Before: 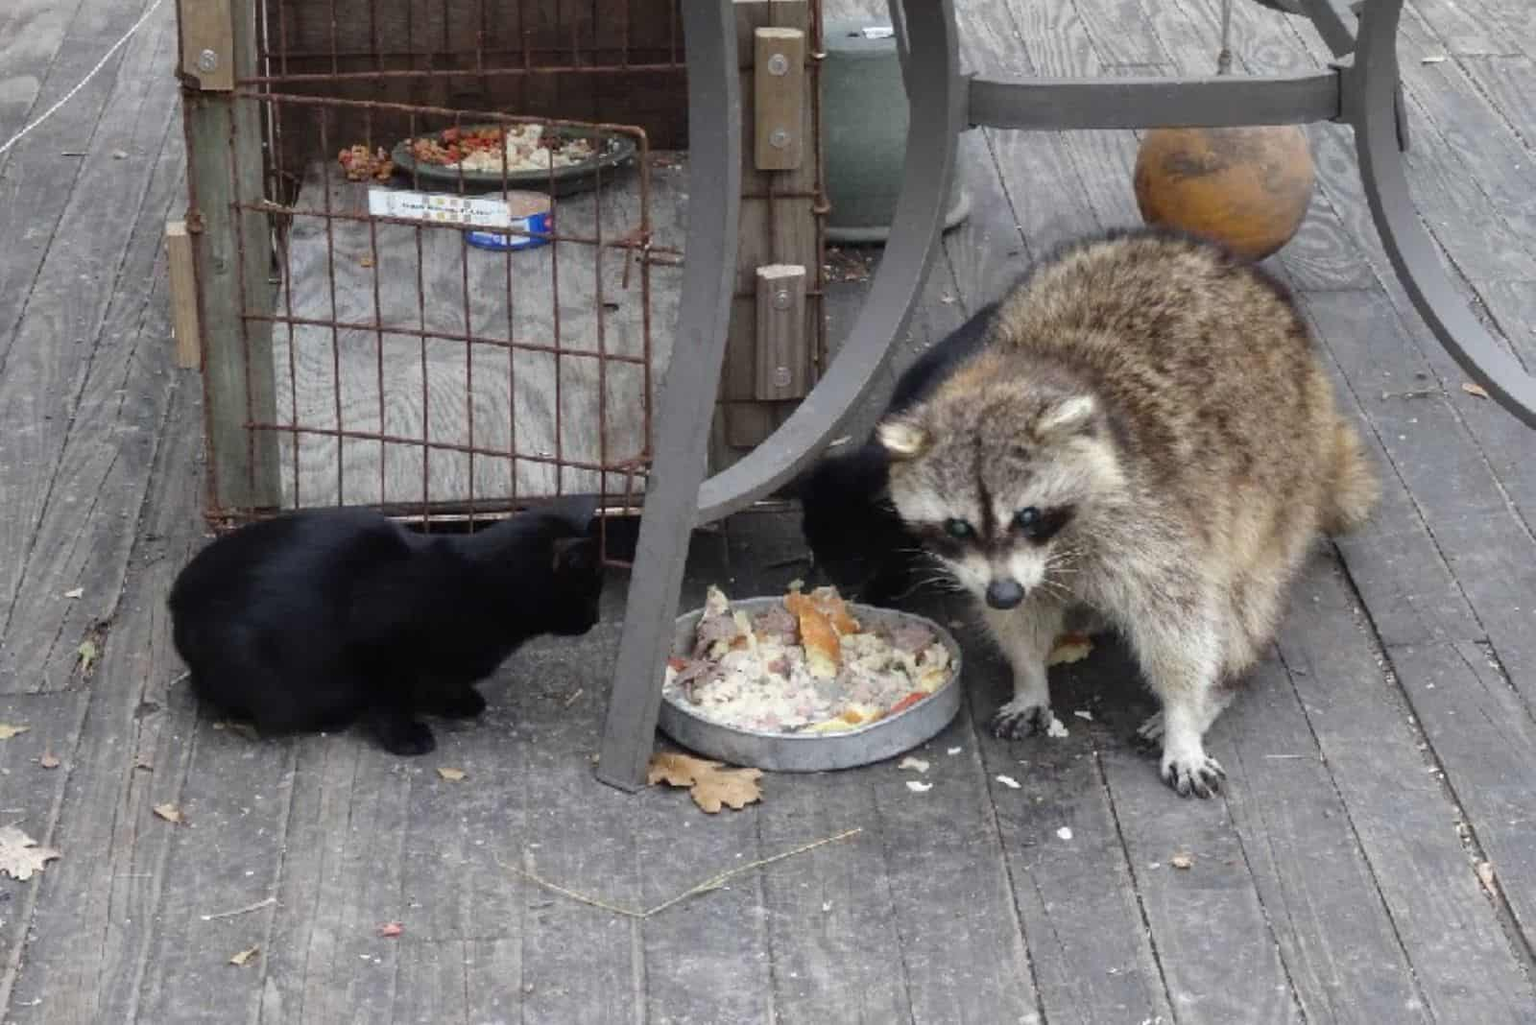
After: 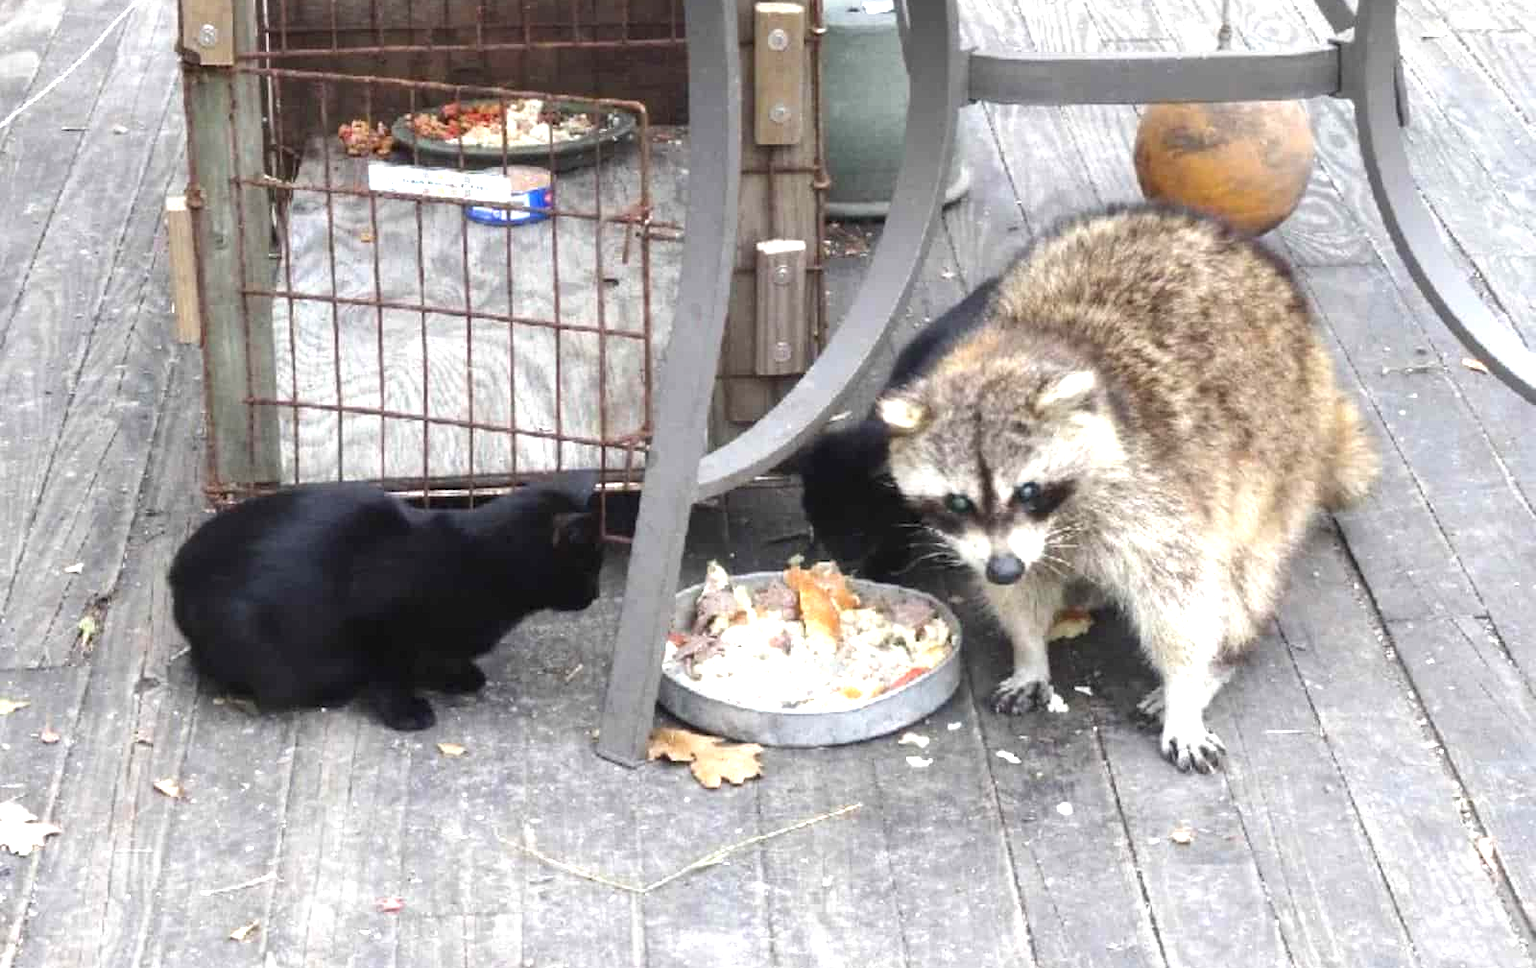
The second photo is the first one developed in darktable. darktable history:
crop and rotate: top 2.479%, bottom 3.018%
exposure: black level correction 0, exposure 1.2 EV, compensate highlight preservation false
